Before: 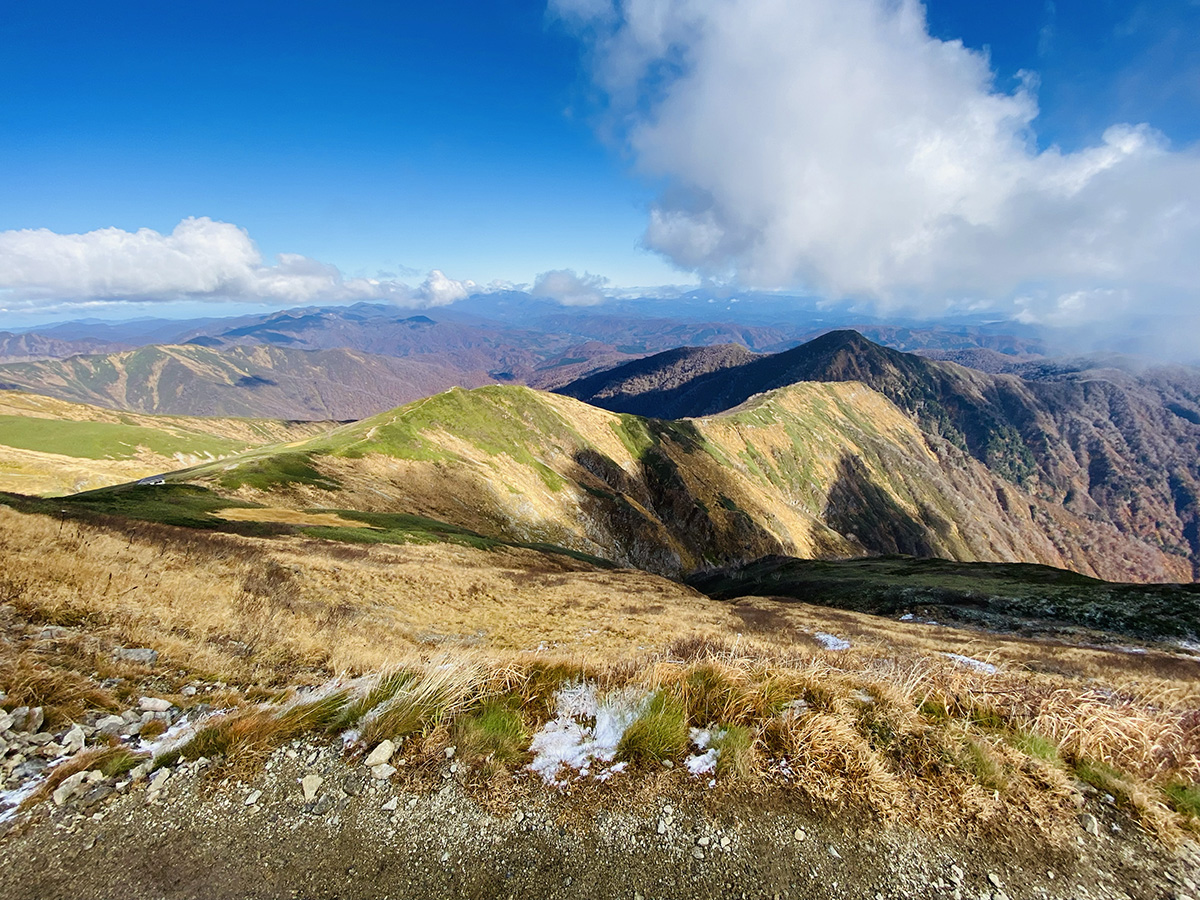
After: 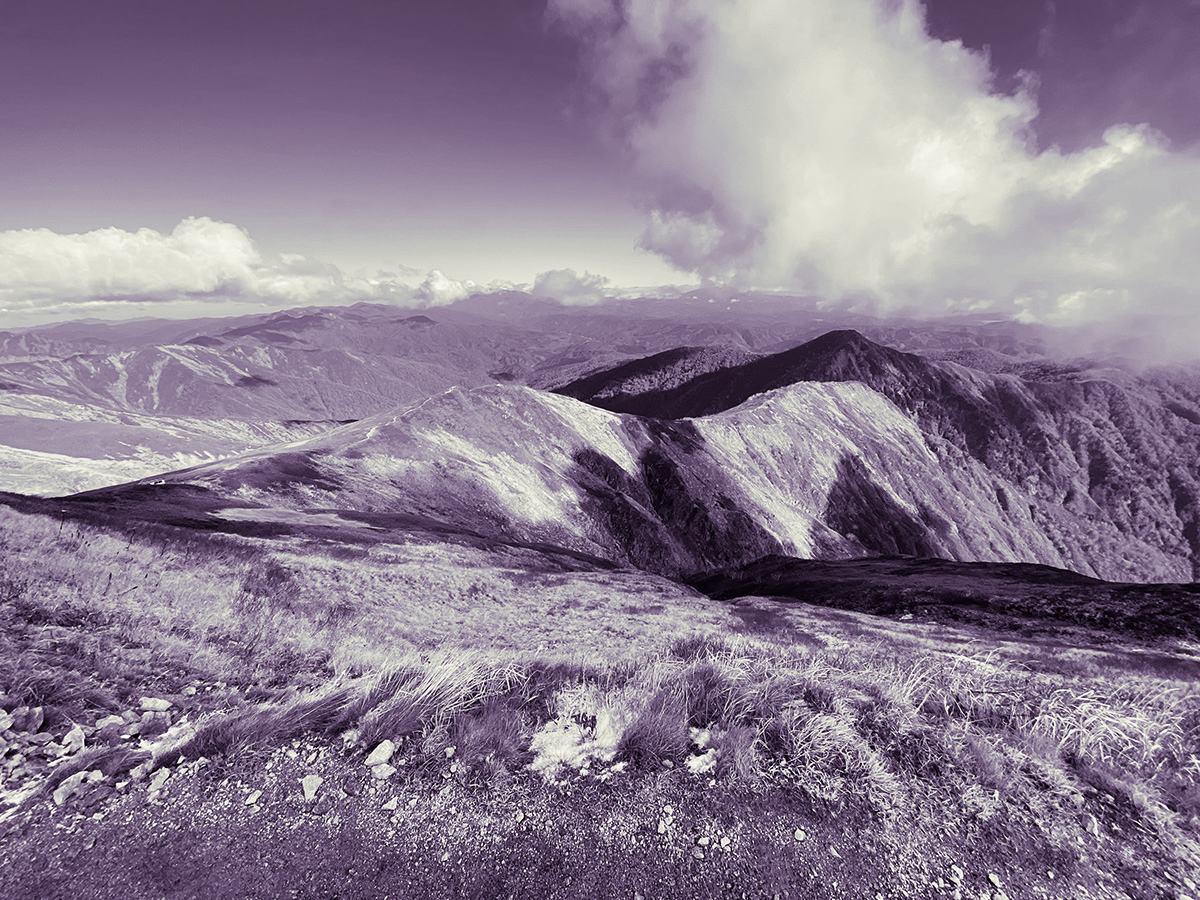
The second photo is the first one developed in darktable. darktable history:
split-toning: shadows › hue 266.4°, shadows › saturation 0.4, highlights › hue 61.2°, highlights › saturation 0.3, compress 0%
monochrome: on, module defaults
